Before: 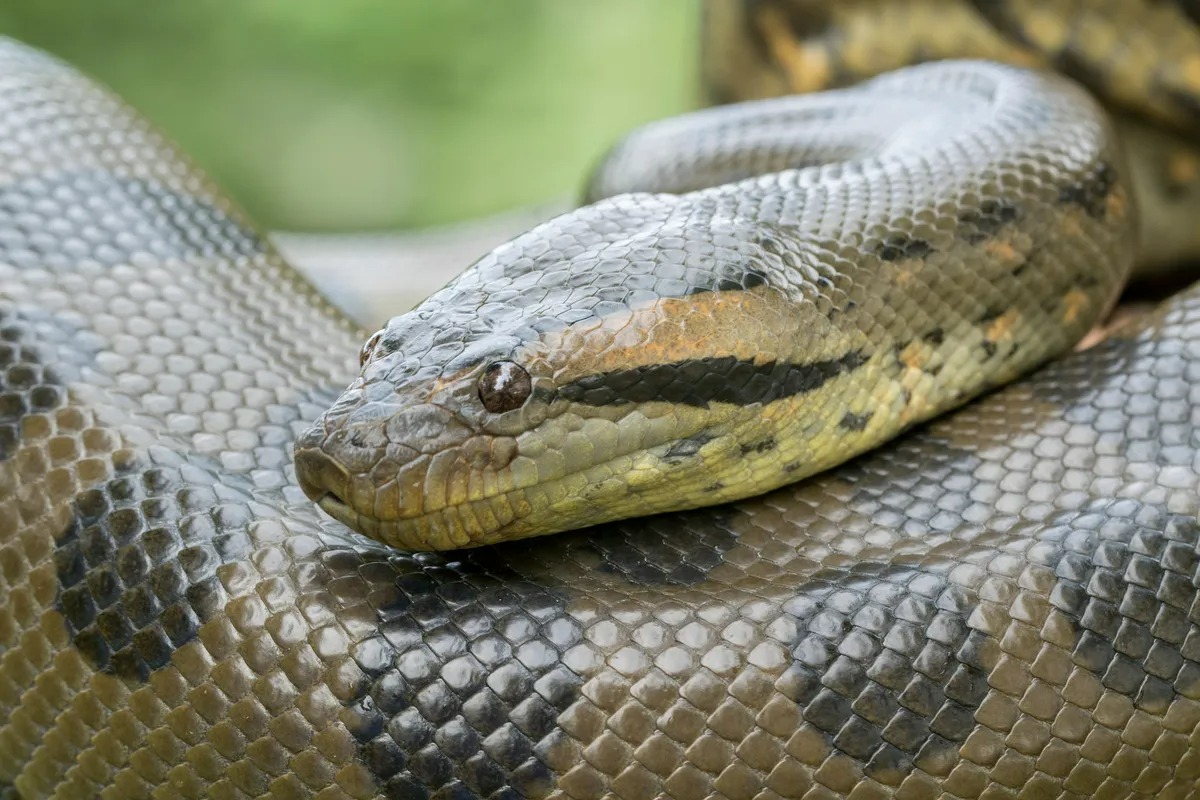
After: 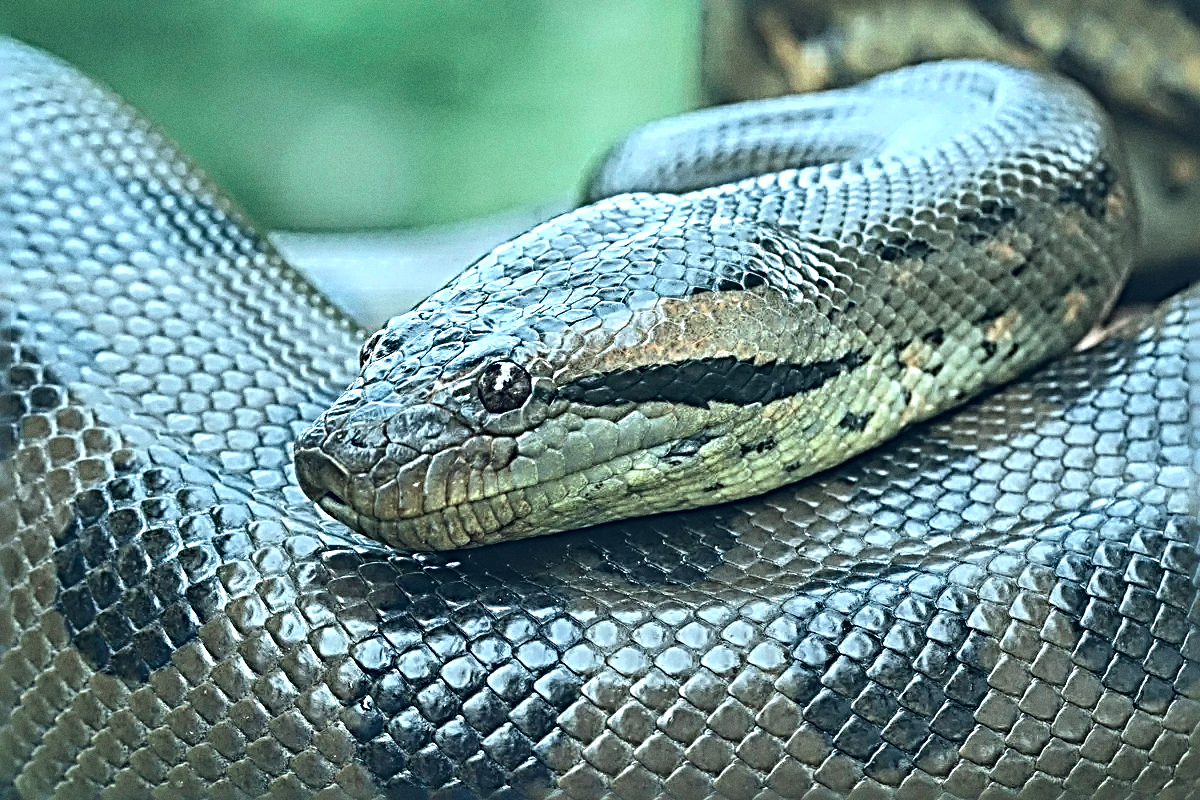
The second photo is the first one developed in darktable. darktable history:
exposure: black level correction -0.023, exposure -0.039 EV, compensate highlight preservation false
white balance: red 1.123, blue 0.83
local contrast: mode bilateral grid, contrast 100, coarseness 100, detail 165%, midtone range 0.2
sharpen: radius 4.001, amount 2
grain: coarseness 0.09 ISO
color calibration: illuminant custom, x 0.432, y 0.395, temperature 3098 K
